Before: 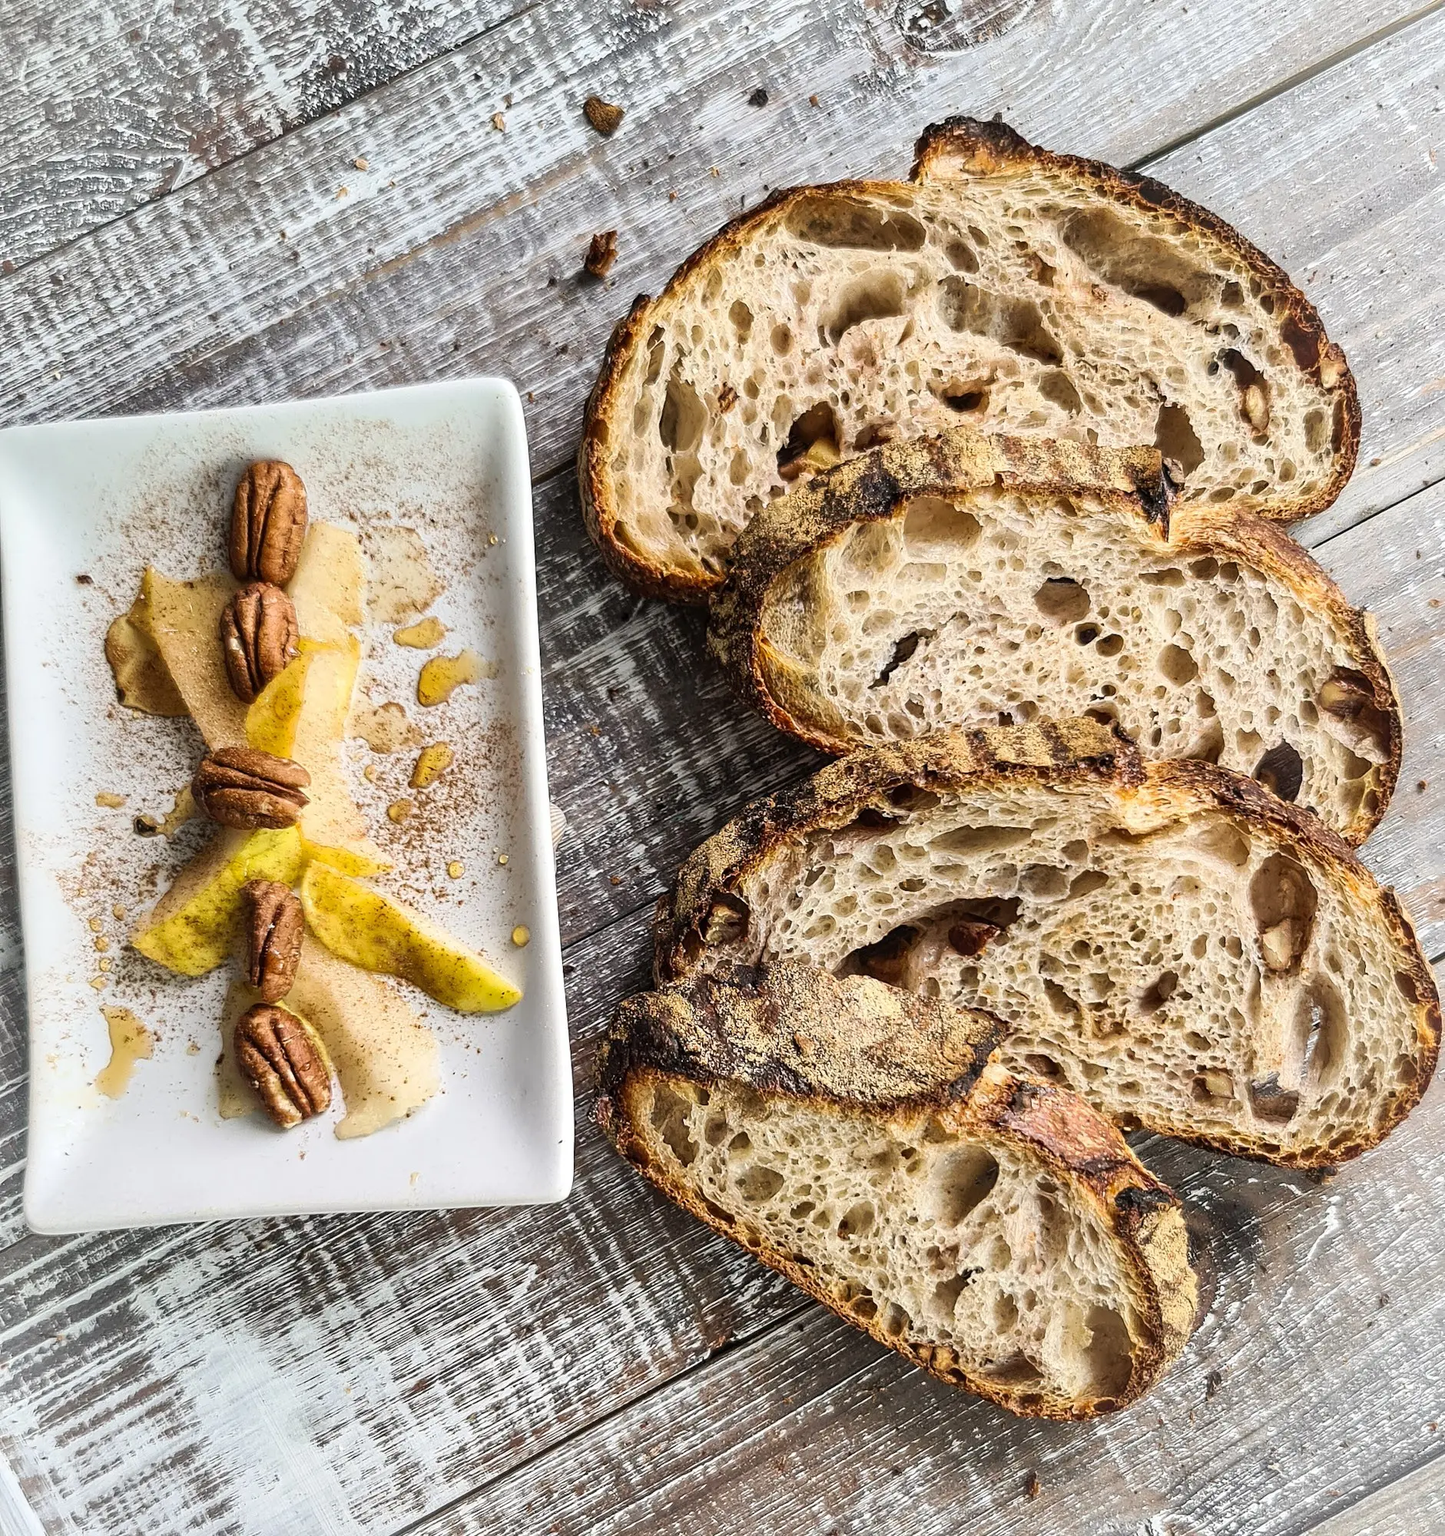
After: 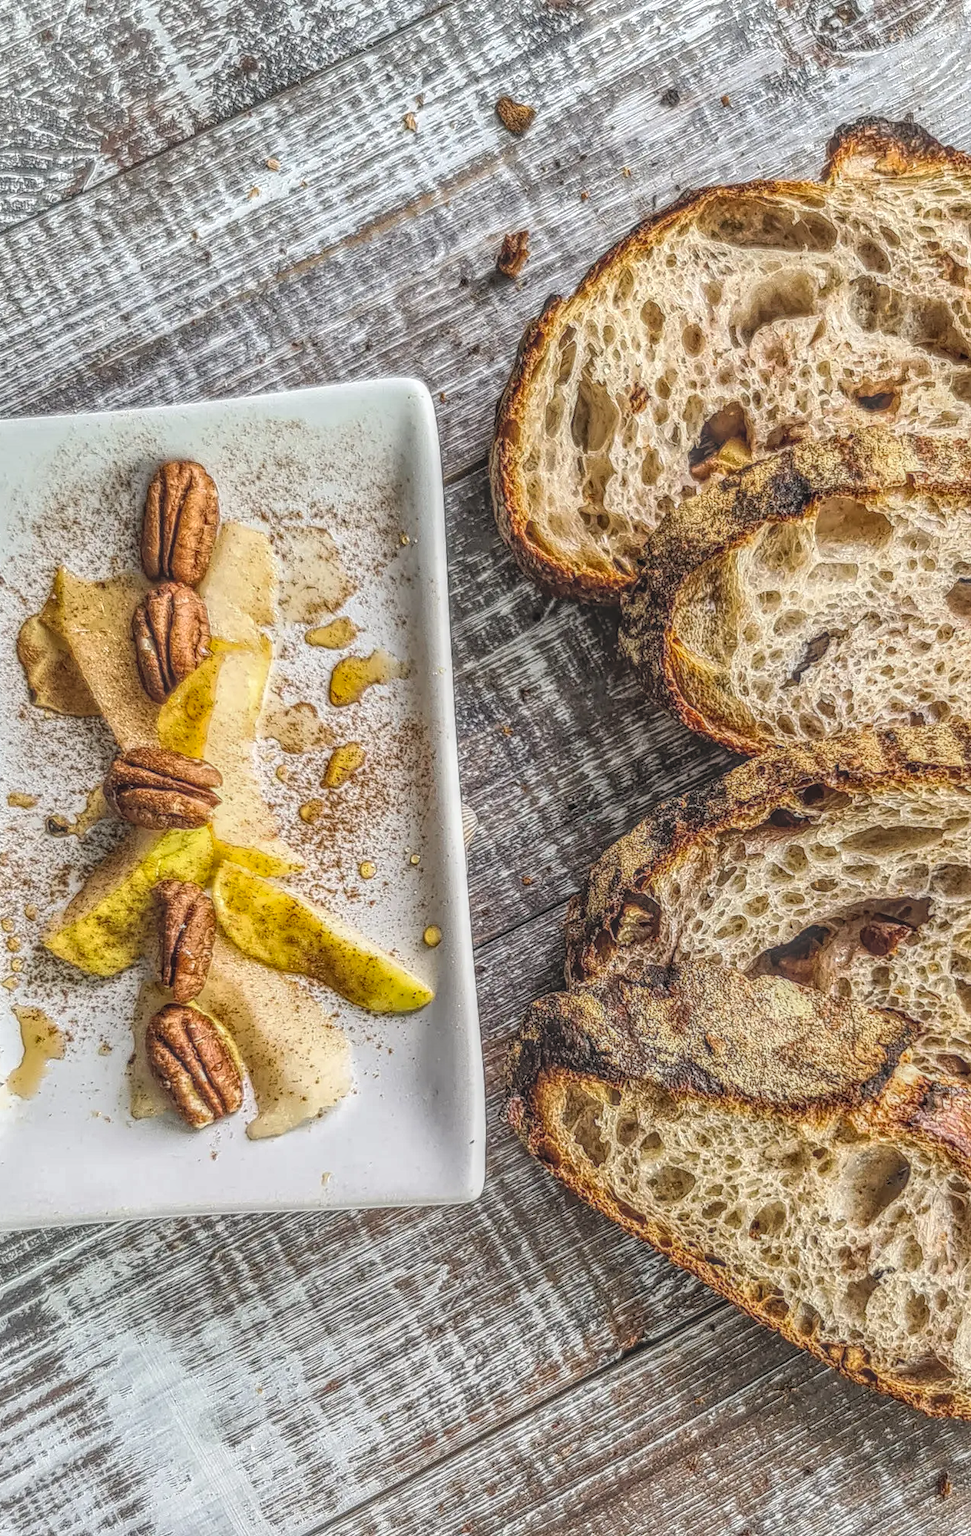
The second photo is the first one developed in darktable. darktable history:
crop and rotate: left 6.145%, right 26.574%
local contrast: highlights 4%, shadows 2%, detail 200%, midtone range 0.243
